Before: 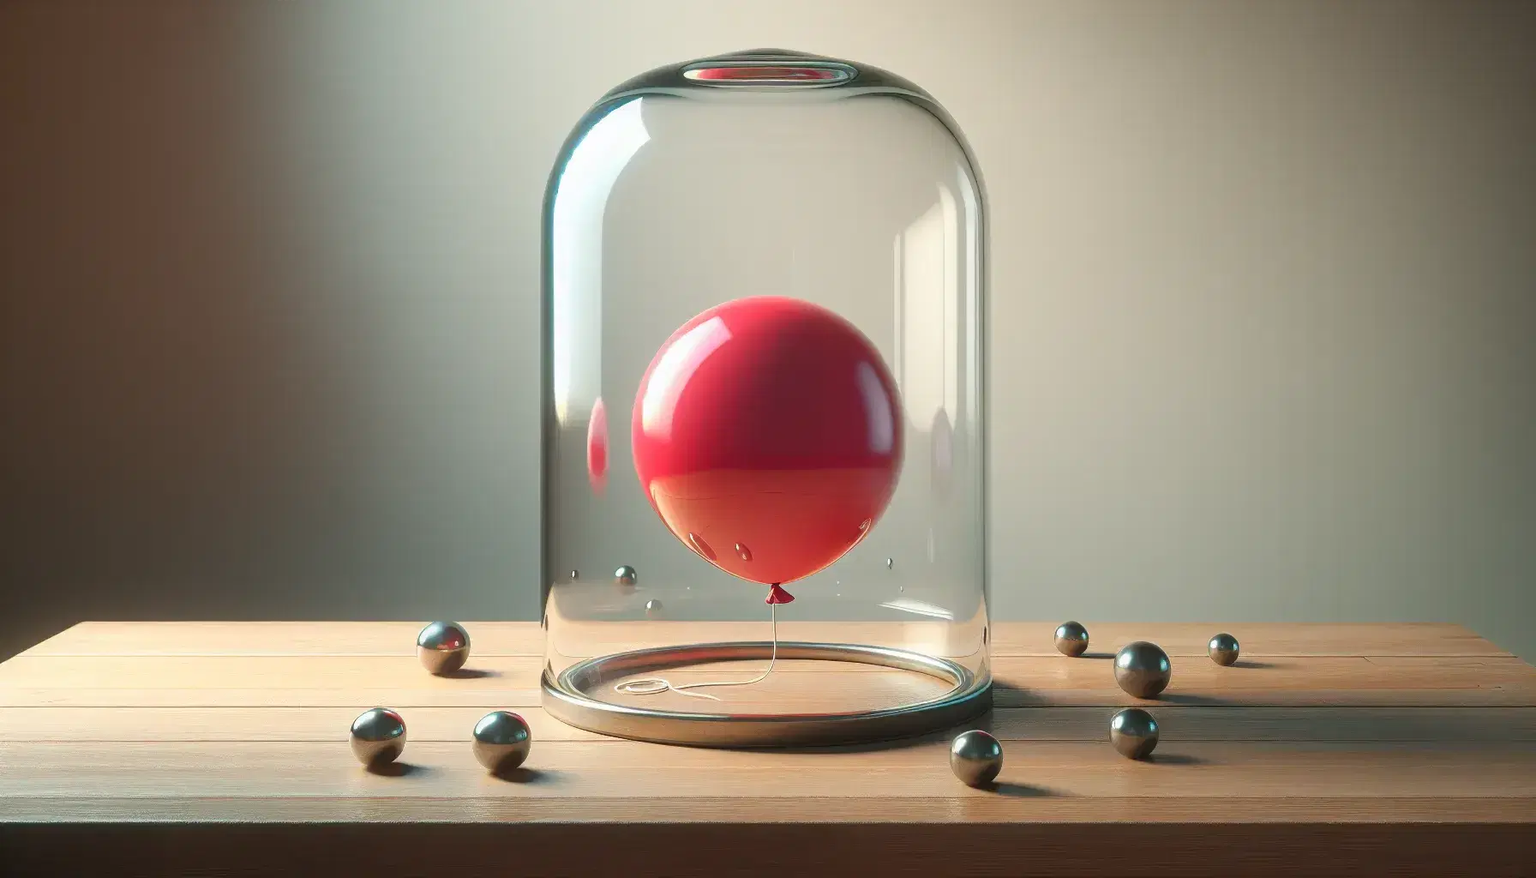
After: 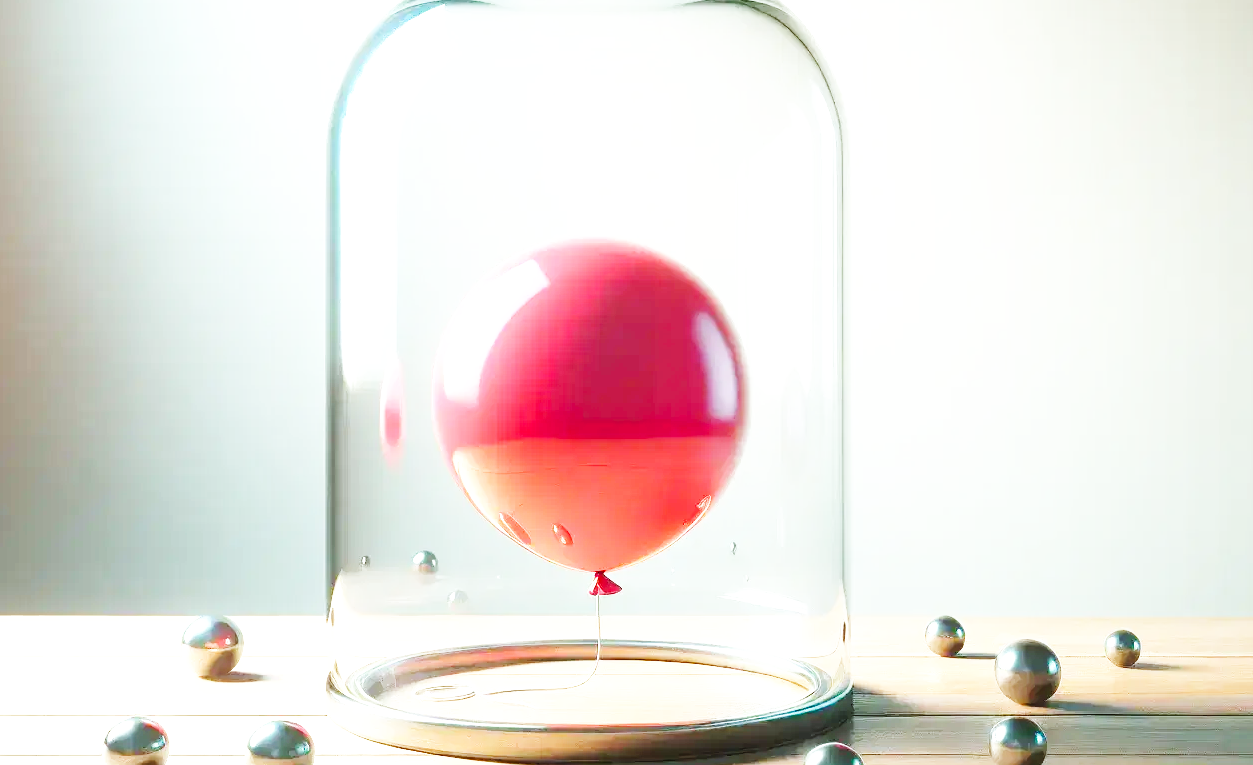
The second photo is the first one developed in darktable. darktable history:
exposure: exposure 0.74 EV, compensate highlight preservation false
base curve: curves: ch0 [(0, 0.003) (0.001, 0.002) (0.006, 0.004) (0.02, 0.022) (0.048, 0.086) (0.094, 0.234) (0.162, 0.431) (0.258, 0.629) (0.385, 0.8) (0.548, 0.918) (0.751, 0.988) (1, 1)], preserve colors none
crop and rotate: left 17.046%, top 10.659%, right 12.989%, bottom 14.553%
white balance: red 0.925, blue 1.046
